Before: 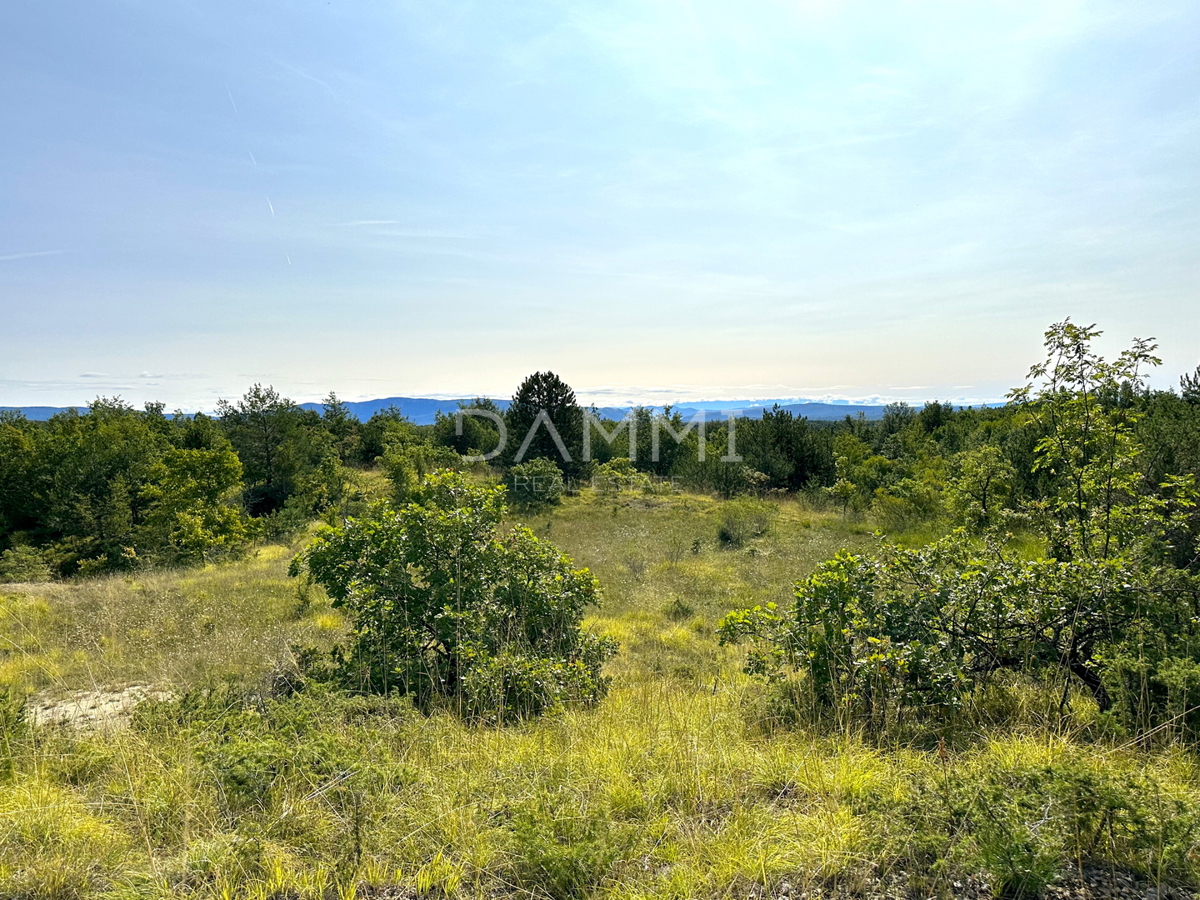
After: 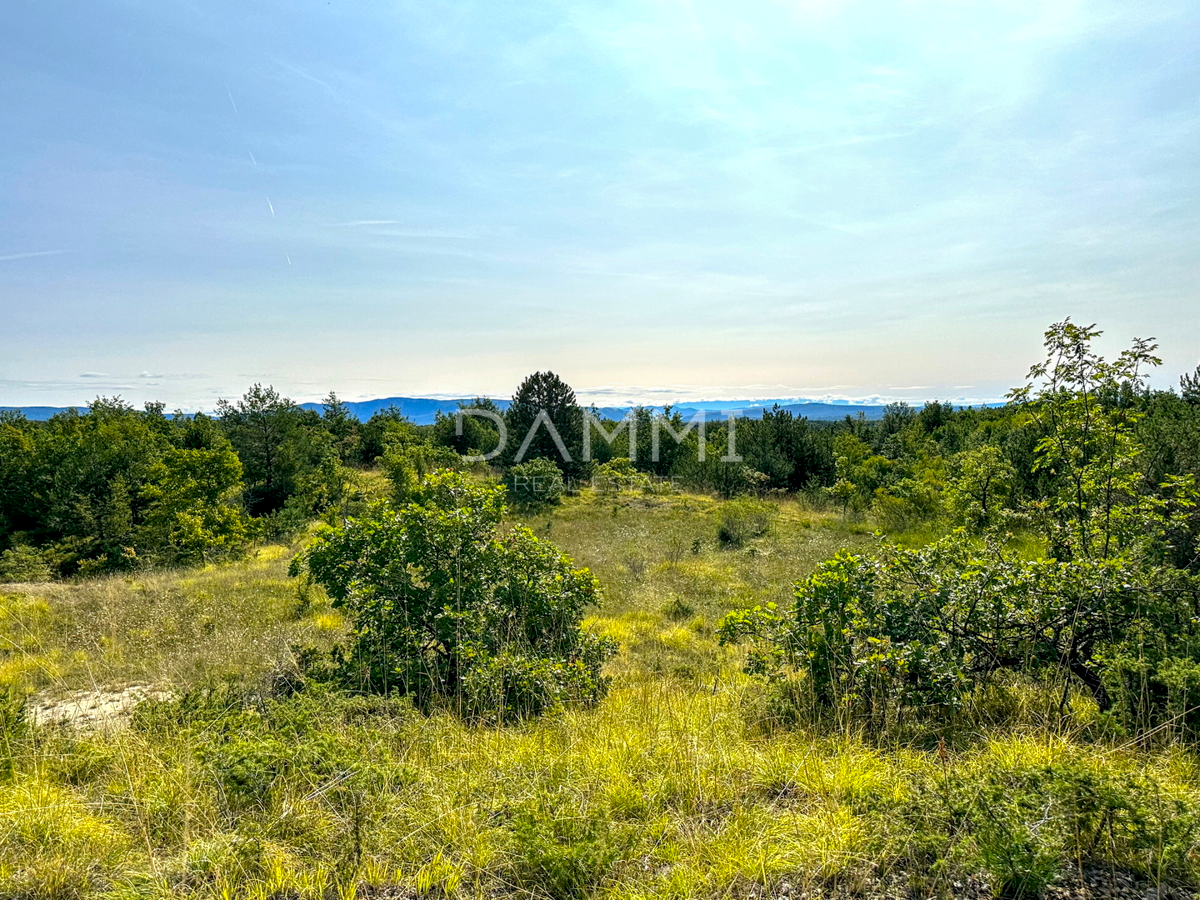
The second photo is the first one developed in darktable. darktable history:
color zones: curves: ch0 [(0, 0.425) (0.143, 0.422) (0.286, 0.42) (0.429, 0.419) (0.571, 0.419) (0.714, 0.42) (0.857, 0.422) (1, 0.425)]; ch1 [(0, 0.666) (0.143, 0.669) (0.286, 0.671) (0.429, 0.67) (0.571, 0.67) (0.714, 0.67) (0.857, 0.67) (1, 0.666)], mix -94.13%
local contrast: highlights 31%, detail 135%
